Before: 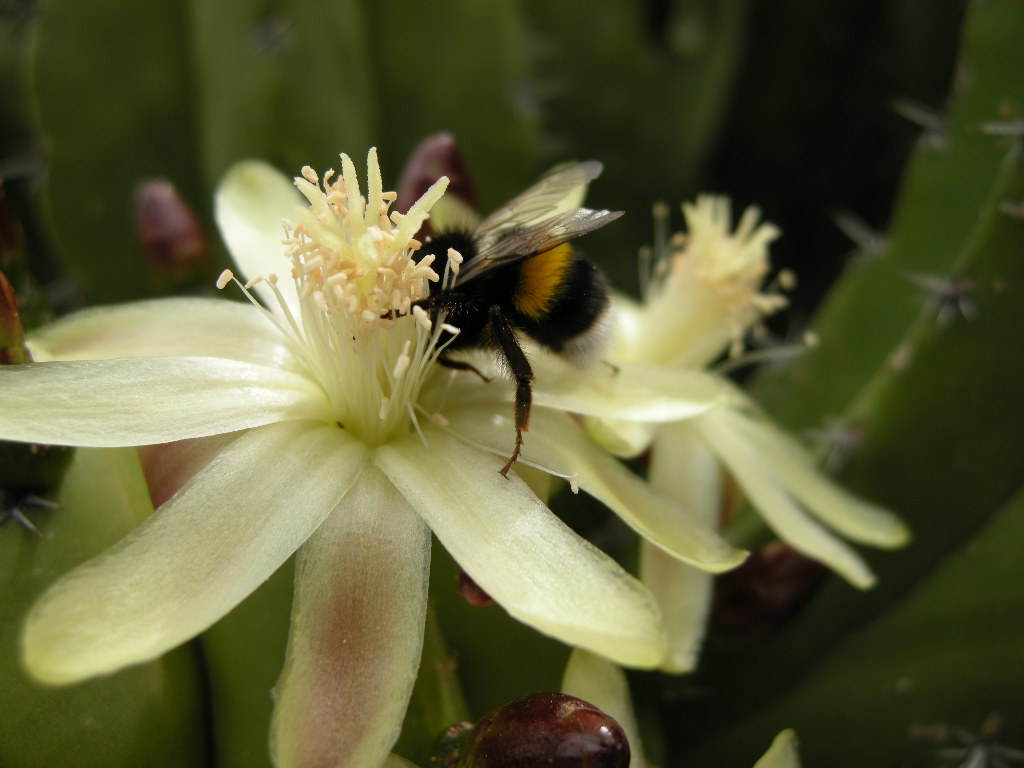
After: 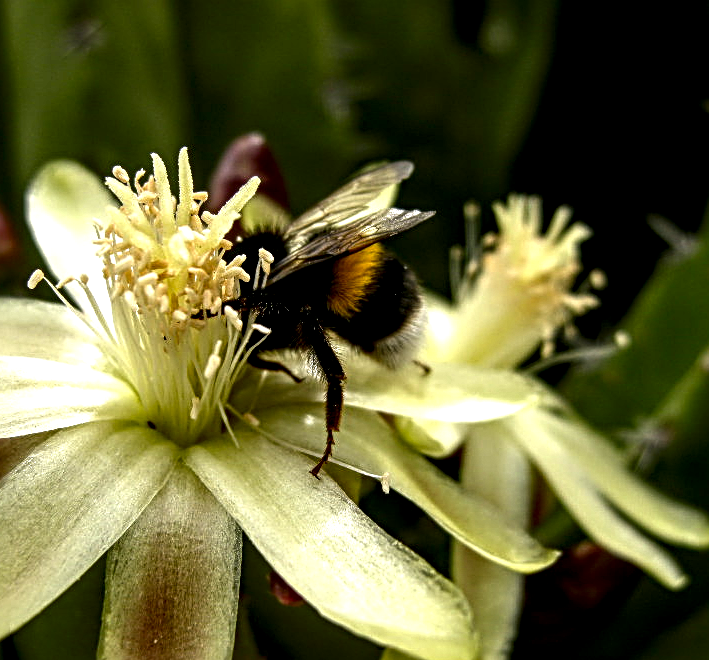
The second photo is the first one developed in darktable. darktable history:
color balance rgb: highlights gain › chroma 0.147%, highlights gain › hue 330.67°, perceptual saturation grading › global saturation 0.582%, global vibrance 14.344%
exposure: exposure 0.476 EV, compensate highlight preservation false
shadows and highlights: shadows 25.41, highlights -24.15, highlights color adjustment 49.68%
local contrast: highlights 17%, detail 185%
crop: left 18.535%, right 12.13%, bottom 14.062%
sharpen: radius 3.947
contrast brightness saturation: contrast 0.125, brightness -0.237, saturation 0.139
